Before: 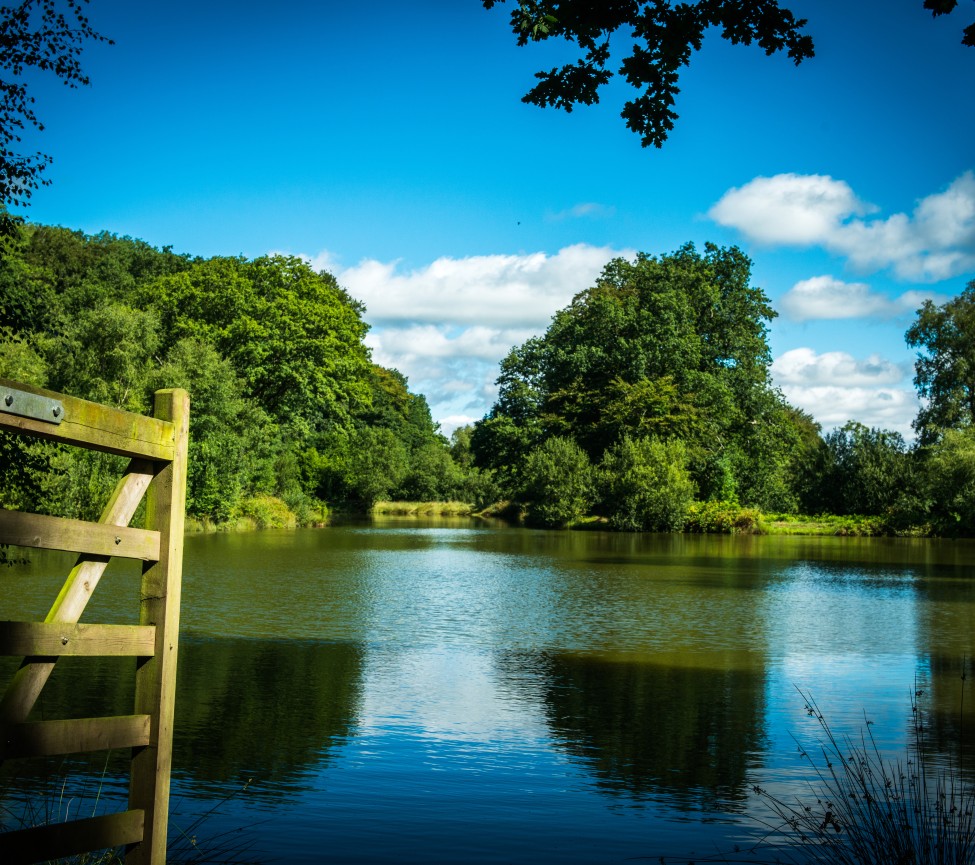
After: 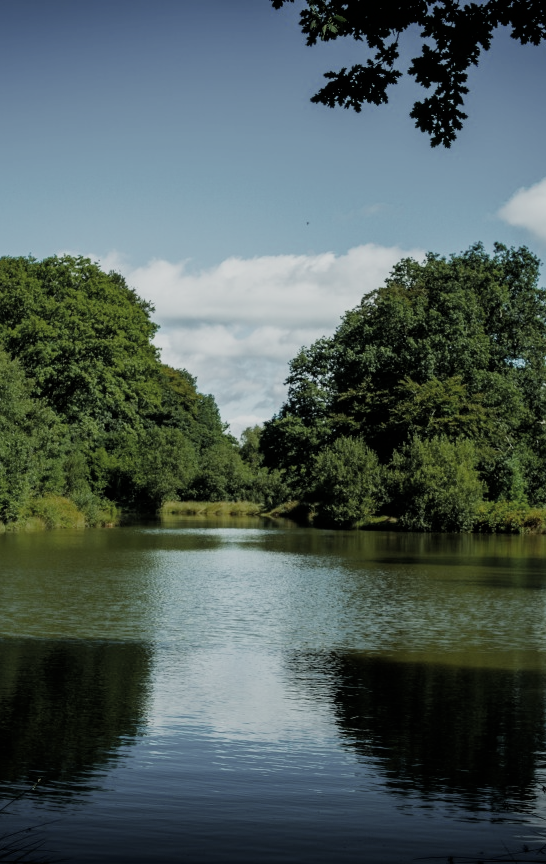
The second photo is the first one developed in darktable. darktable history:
exposure: black level correction 0, compensate exposure bias true, compensate highlight preservation false
crop: left 21.674%, right 22.086%
color zones: curves: ch0 [(0, 0.48) (0.209, 0.398) (0.305, 0.332) (0.429, 0.493) (0.571, 0.5) (0.714, 0.5) (0.857, 0.5) (1, 0.48)]; ch1 [(0, 0.736) (0.143, 0.625) (0.225, 0.371) (0.429, 0.256) (0.571, 0.241) (0.714, 0.213) (0.857, 0.48) (1, 0.736)]; ch2 [(0, 0.448) (0.143, 0.498) (0.286, 0.5) (0.429, 0.5) (0.571, 0.5) (0.714, 0.5) (0.857, 0.5) (1, 0.448)]
filmic rgb: black relative exposure -7.65 EV, white relative exposure 4.56 EV, hardness 3.61
white balance: red 0.978, blue 0.999
